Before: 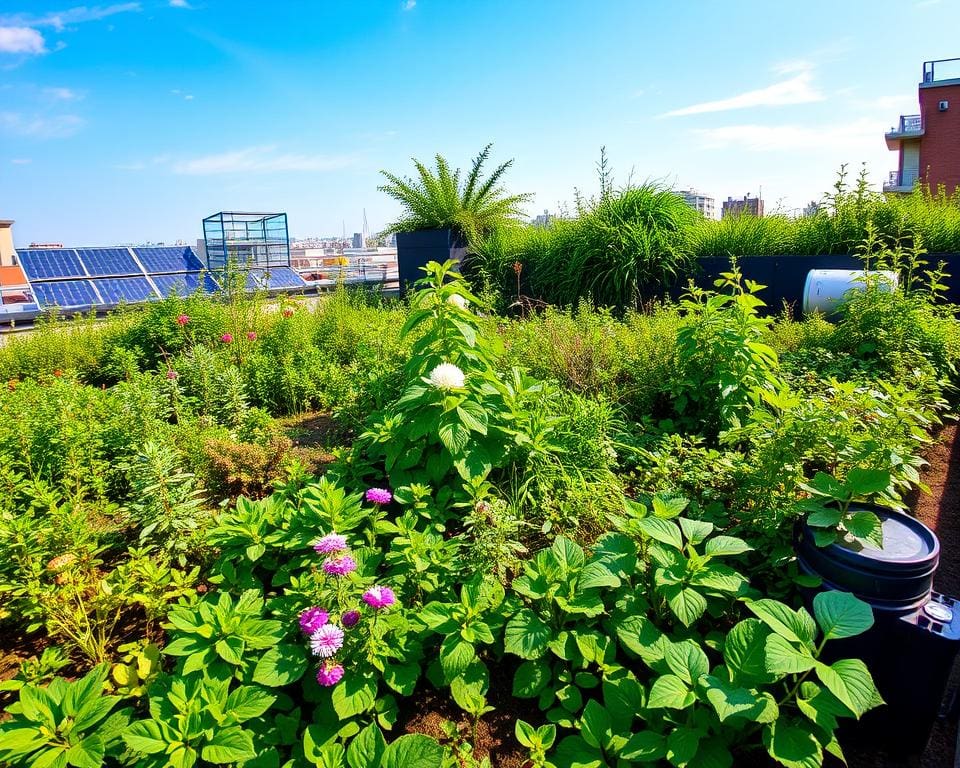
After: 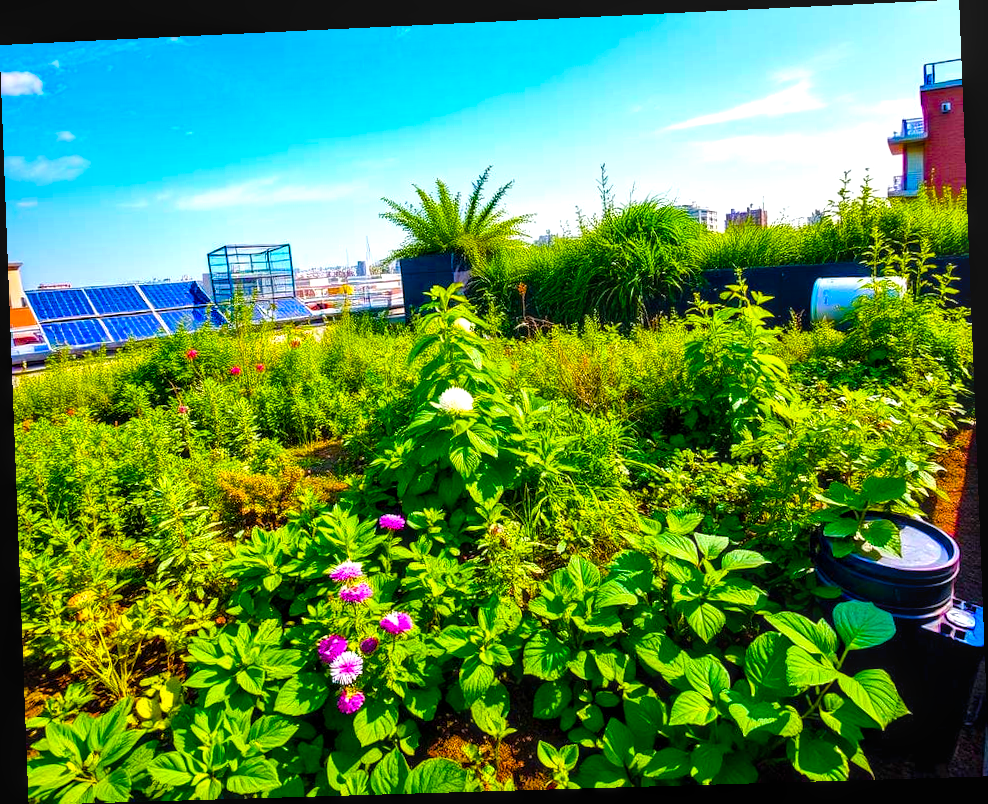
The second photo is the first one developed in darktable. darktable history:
rotate and perspective: rotation -2.22°, lens shift (horizontal) -0.022, automatic cropping off
color balance rgb: linear chroma grading › shadows 10%, linear chroma grading › highlights 10%, linear chroma grading › global chroma 15%, linear chroma grading › mid-tones 15%, perceptual saturation grading › global saturation 40%, perceptual saturation grading › highlights -25%, perceptual saturation grading › mid-tones 35%, perceptual saturation grading › shadows 35%, perceptual brilliance grading › global brilliance 11.29%, global vibrance 11.29%
local contrast: on, module defaults
